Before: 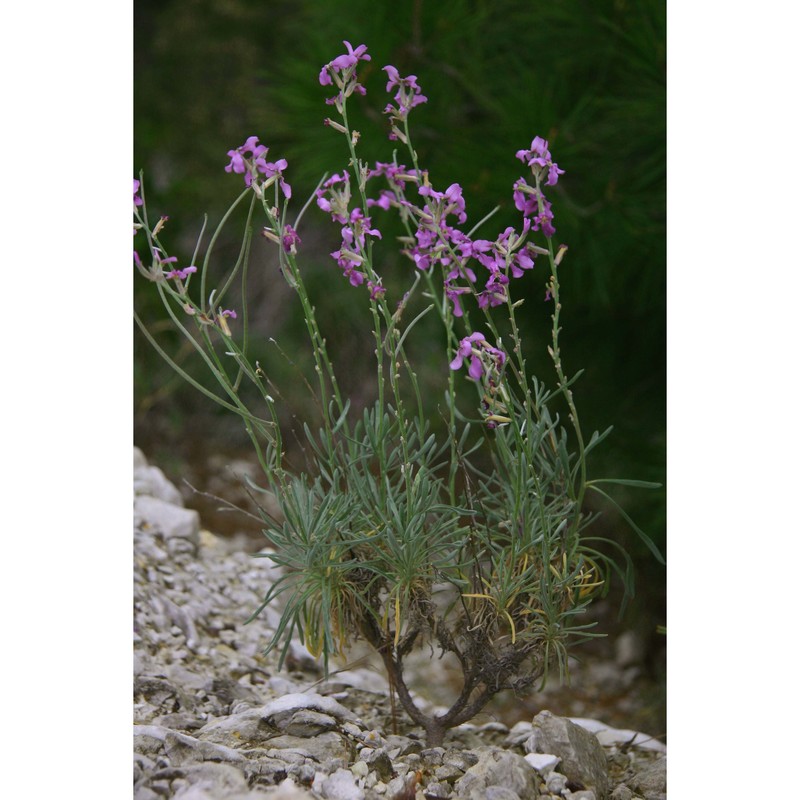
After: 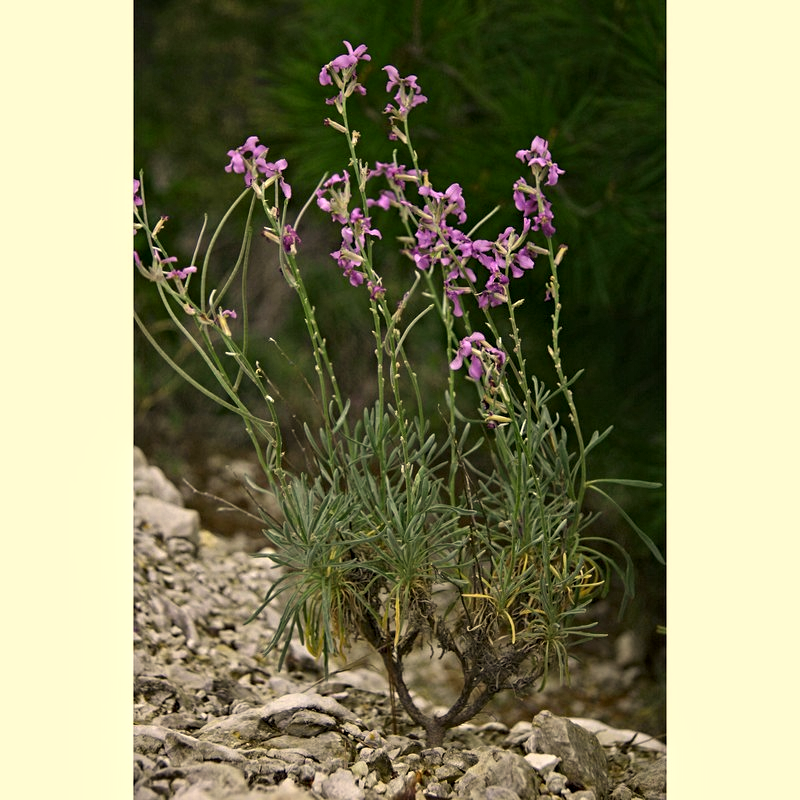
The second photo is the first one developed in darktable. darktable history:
contrast equalizer: octaves 7, y [[0.506, 0.531, 0.562, 0.606, 0.638, 0.669], [0.5 ×6], [0.5 ×6], [0 ×6], [0 ×6]]
color correction: highlights a* 2.72, highlights b* 23.23
